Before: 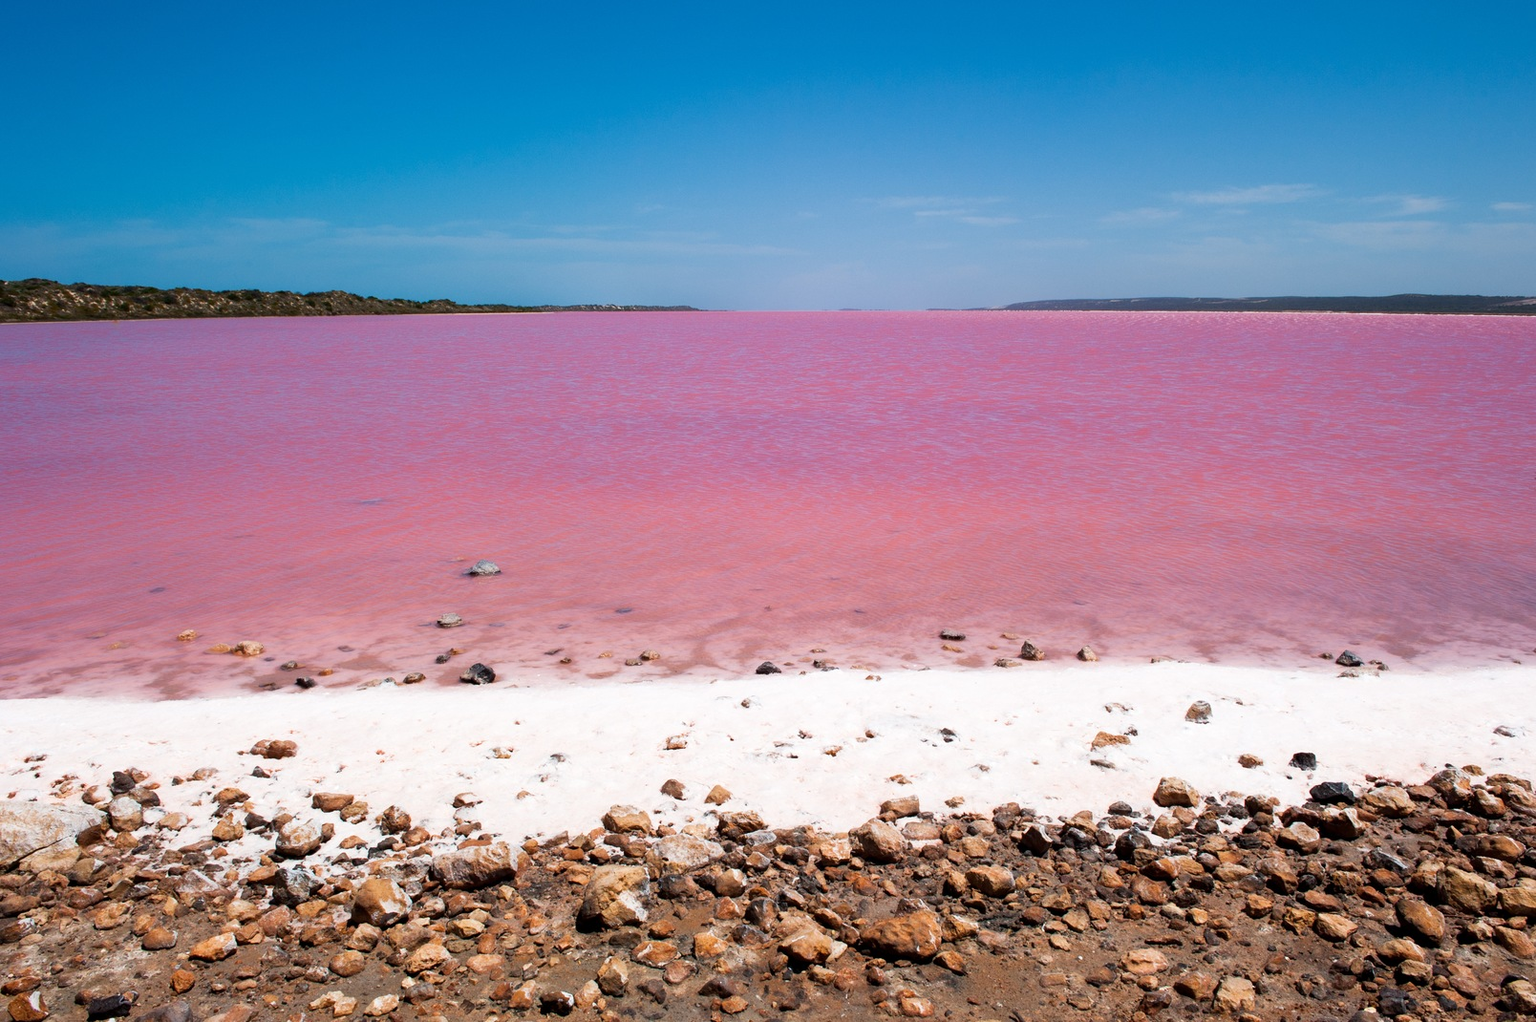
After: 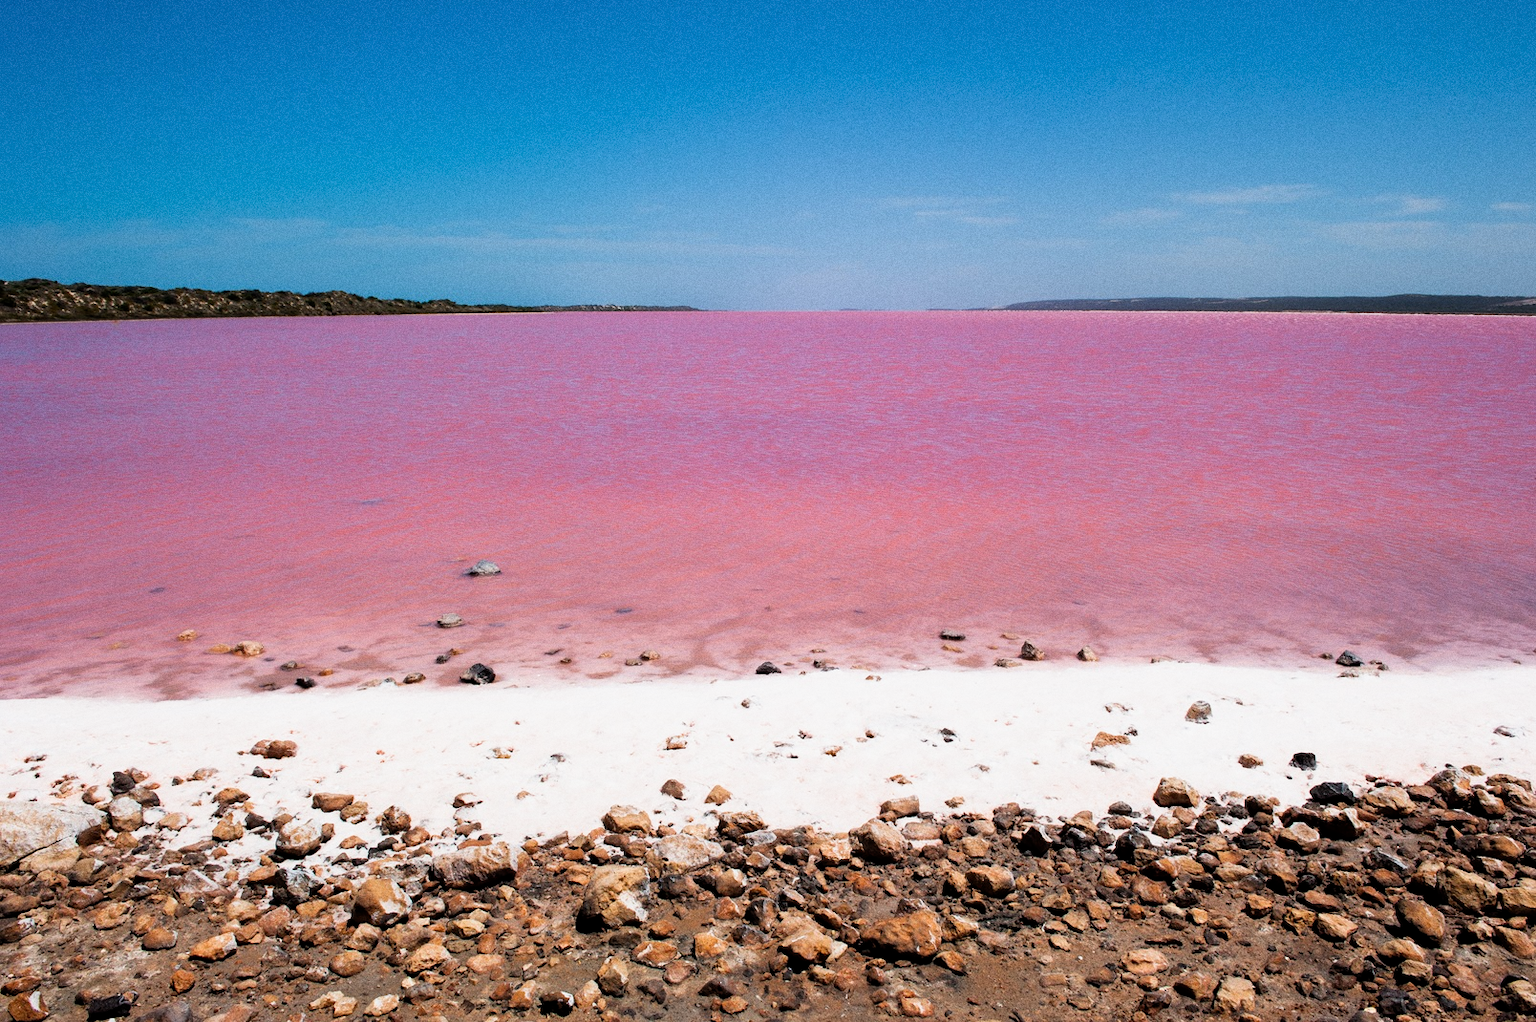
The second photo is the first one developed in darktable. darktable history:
grain: coarseness 0.47 ISO
filmic rgb: black relative exposure -12.8 EV, white relative exposure 2.8 EV, threshold 3 EV, target black luminance 0%, hardness 8.54, latitude 70.41%, contrast 1.133, shadows ↔ highlights balance -0.395%, color science v4 (2020), enable highlight reconstruction true
